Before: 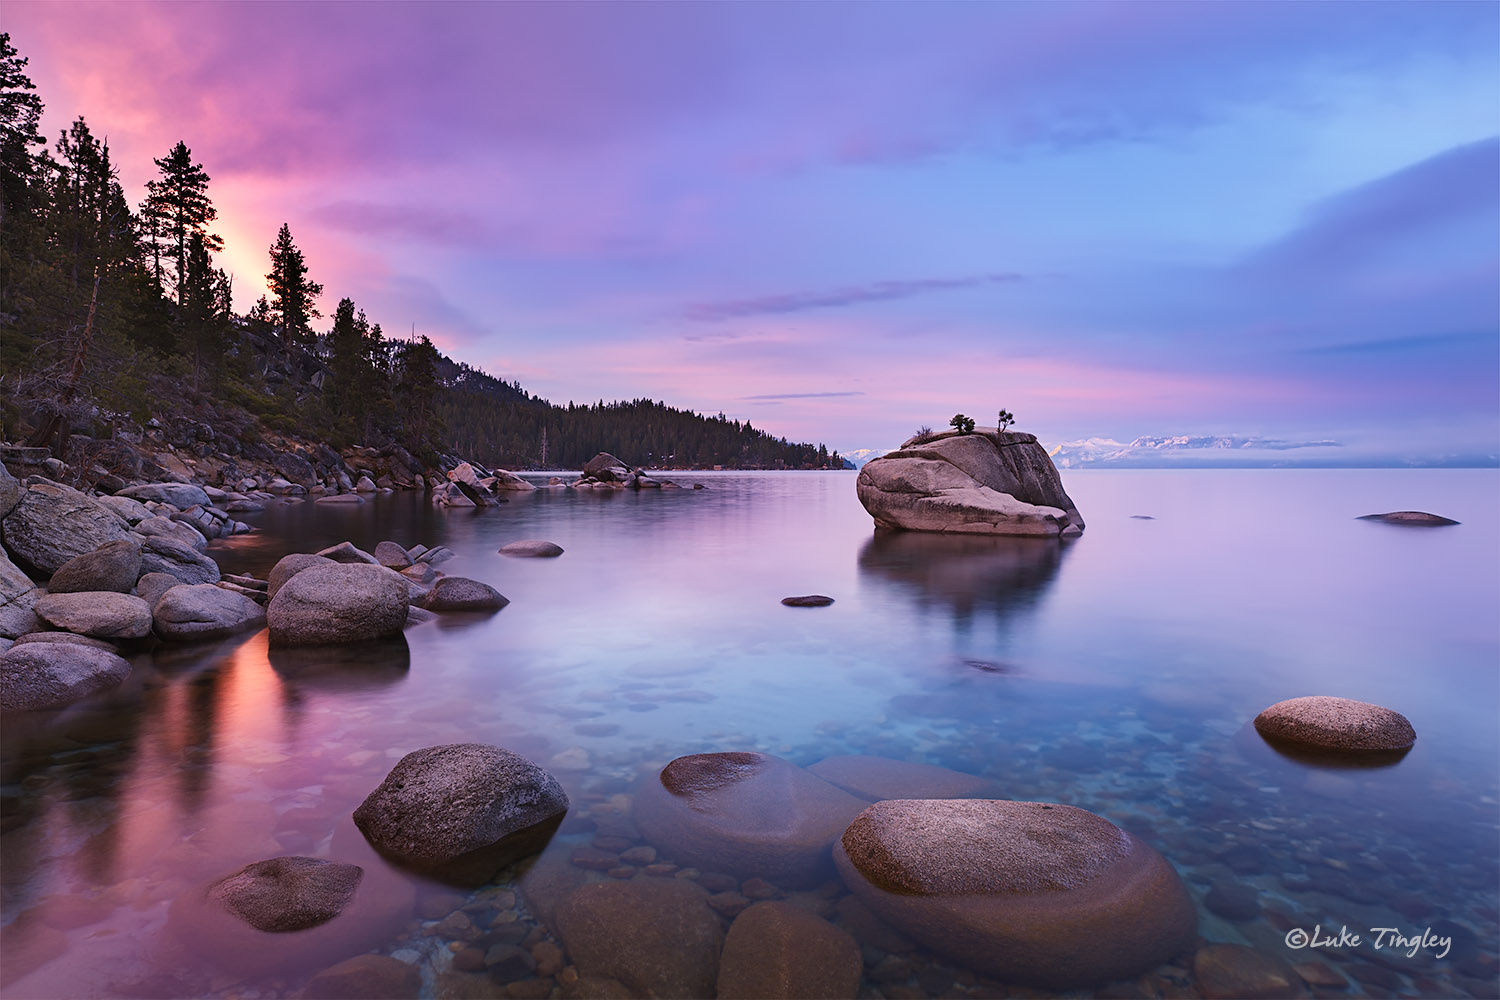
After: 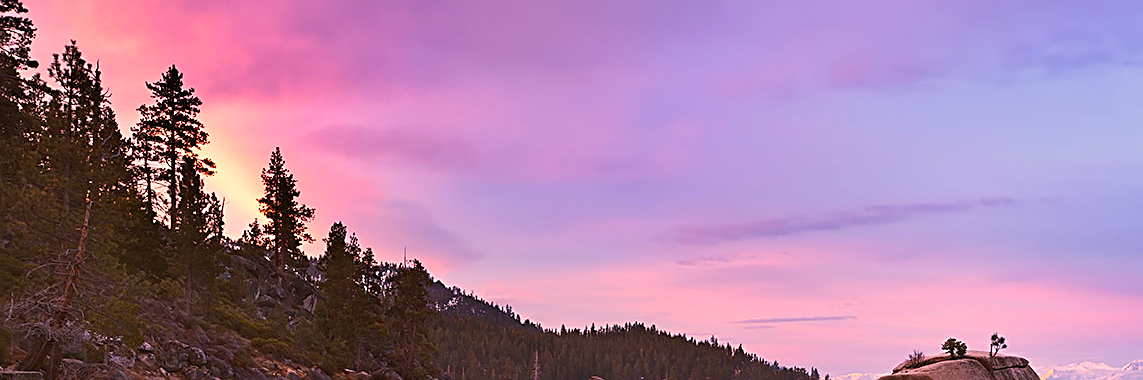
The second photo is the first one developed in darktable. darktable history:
contrast brightness saturation: contrast -0.02, brightness -0.01, saturation 0.03
sharpen: on, module defaults
color balance rgb: shadows lift › luminance -5%, shadows lift › chroma 1.1%, shadows lift › hue 219°, power › luminance 10%, power › chroma 2.83%, power › hue 60°, highlights gain › chroma 4.52%, highlights gain › hue 33.33°, saturation formula JzAzBz (2021)
exposure: exposure 0.2 EV, compensate highlight preservation false
crop: left 0.579%, top 7.627%, right 23.167%, bottom 54.275%
